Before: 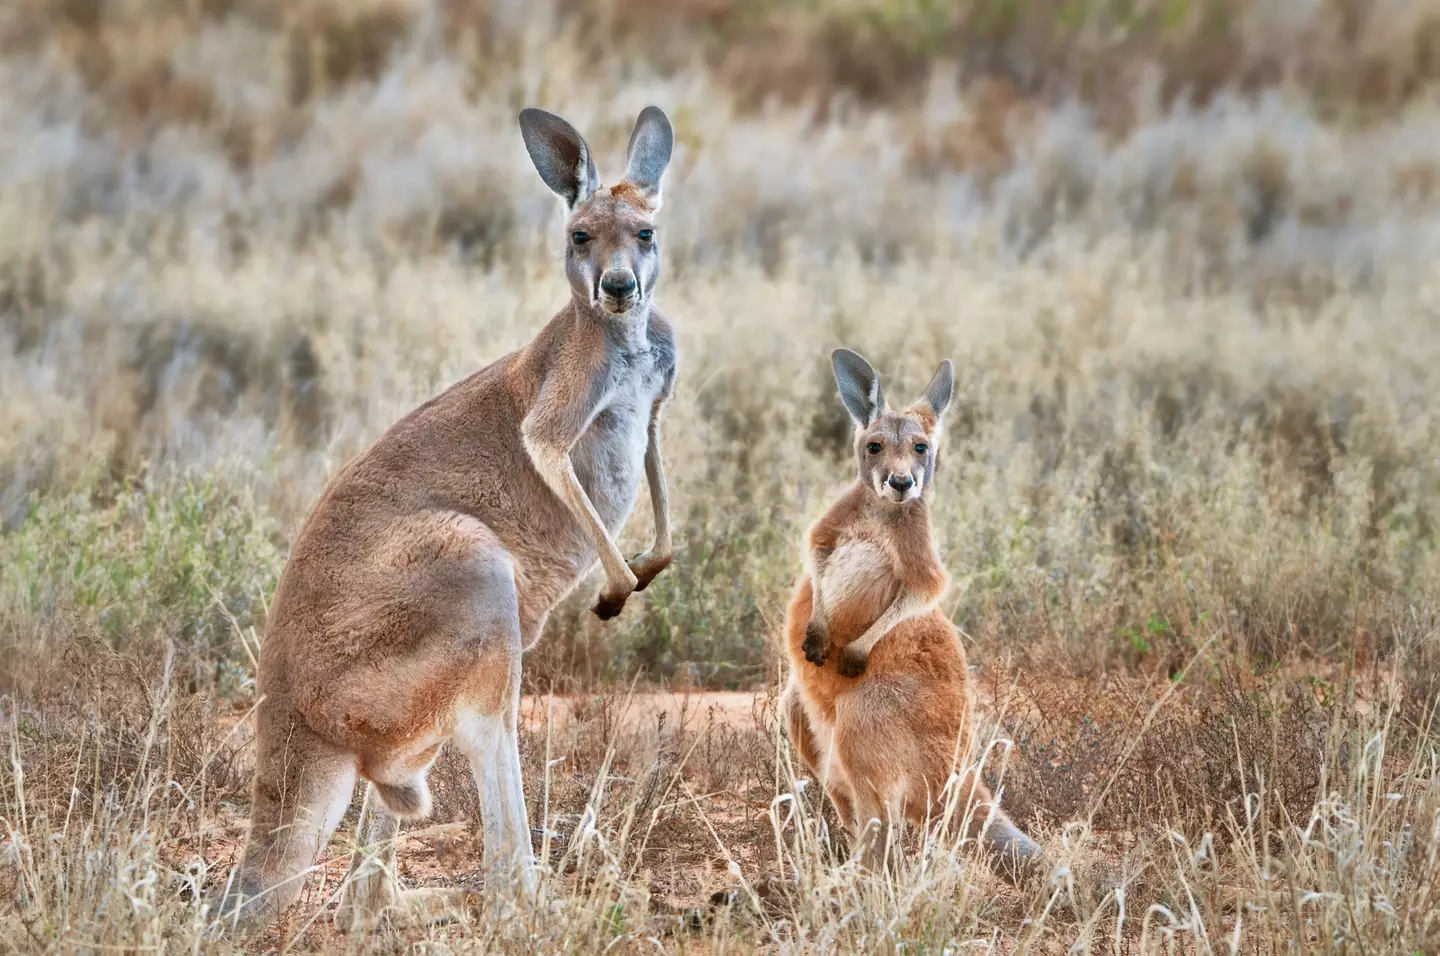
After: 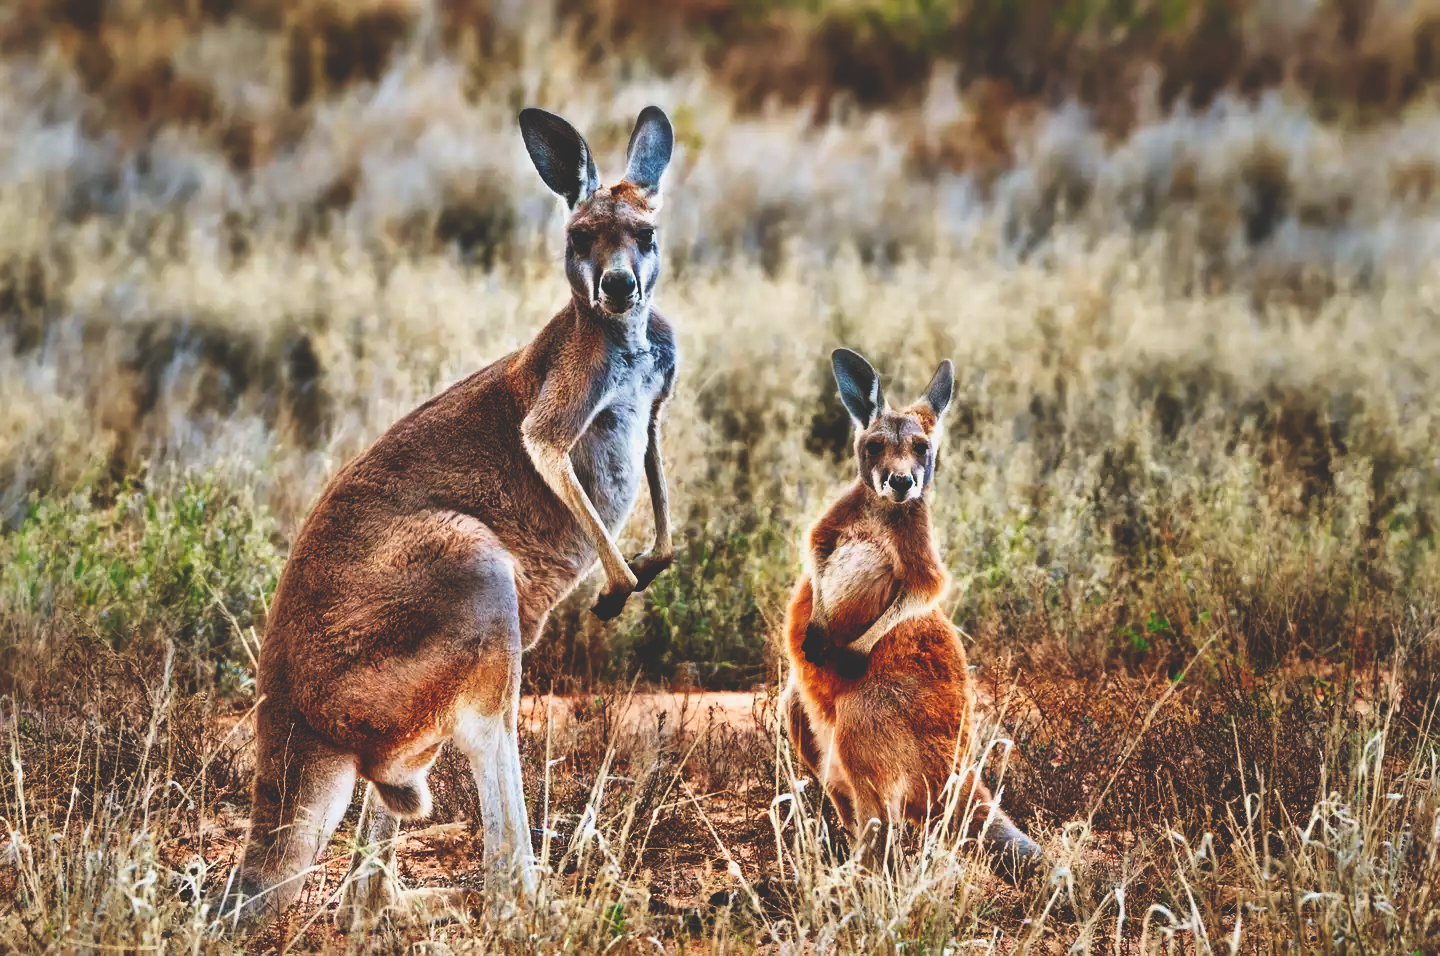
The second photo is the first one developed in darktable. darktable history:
tone curve: curves: ch0 [(0, 0) (0.087, 0.054) (0.281, 0.245) (0.532, 0.514) (0.835, 0.818) (0.994, 0.955)]; ch1 [(0, 0) (0.27, 0.195) (0.406, 0.435) (0.452, 0.474) (0.495, 0.5) (0.514, 0.508) (0.537, 0.556) (0.654, 0.689) (1, 1)]; ch2 [(0, 0) (0.269, 0.299) (0.459, 0.441) (0.498, 0.499) (0.523, 0.52) (0.551, 0.549) (0.633, 0.625) (0.659, 0.681) (0.718, 0.764) (1, 1)], preserve colors none
base curve: curves: ch0 [(0, 0.036) (0.083, 0.04) (0.804, 1)], preserve colors none
